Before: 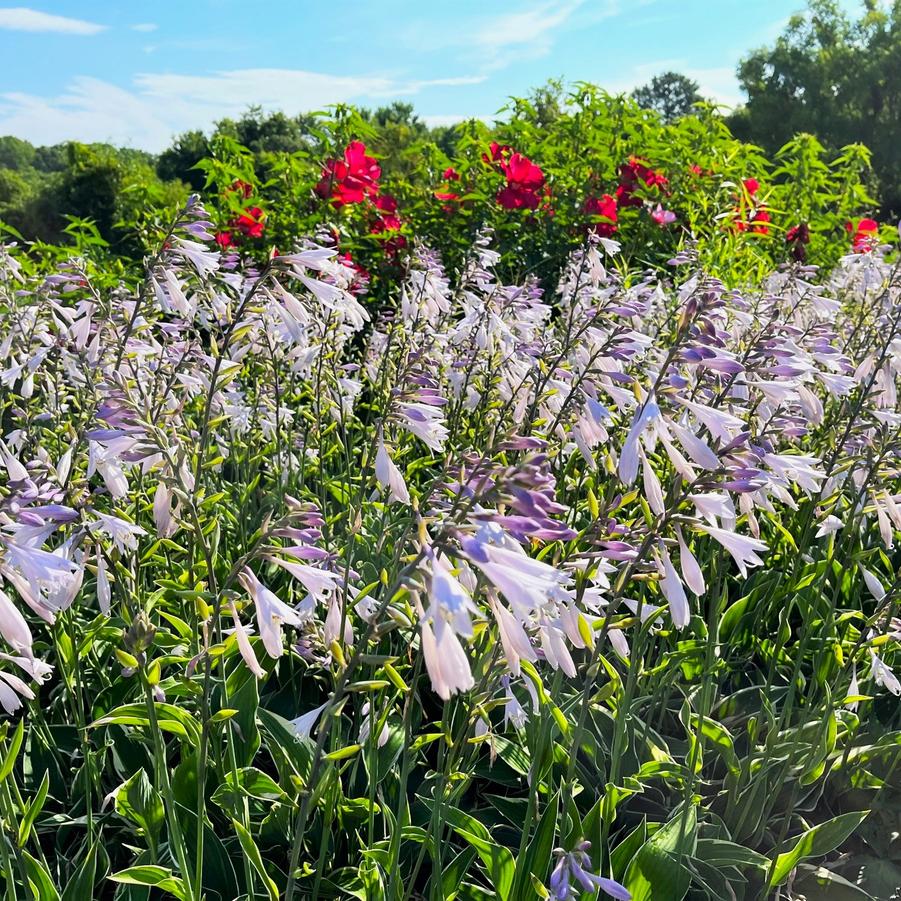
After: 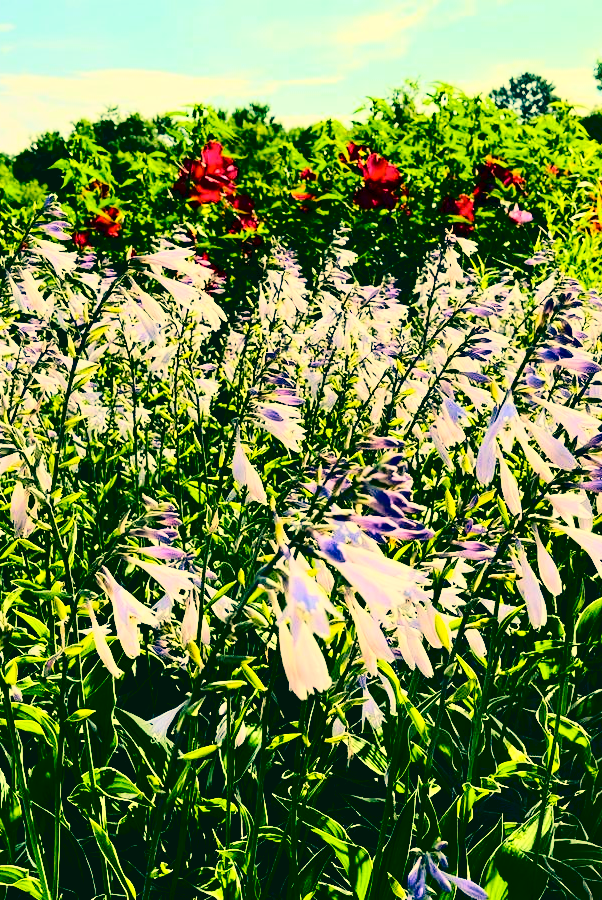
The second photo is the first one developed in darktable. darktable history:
contrast brightness saturation: contrast 0.505, saturation -0.101
tone curve: curves: ch0 [(0, 0) (0.126, 0.061) (0.362, 0.382) (0.498, 0.498) (0.706, 0.712) (1, 1)]; ch1 [(0, 0) (0.5, 0.505) (0.55, 0.578) (1, 1)]; ch2 [(0, 0) (0.44, 0.424) (0.489, 0.483) (0.537, 0.538) (1, 1)], color space Lab, independent channels, preserve colors none
crop and rotate: left 15.931%, right 17.19%
exposure: black level correction 0.01, exposure 0.015 EV, compensate highlight preservation false
haze removal: adaptive false
color correction: highlights a* 2.14, highlights b* 34.67, shadows a* -36.19, shadows b* -5.3
color balance rgb: perceptual saturation grading › global saturation 34.91%, perceptual saturation grading › highlights -29.928%, perceptual saturation grading › shadows 34.728%, perceptual brilliance grading › mid-tones 10.848%, perceptual brilliance grading › shadows 14.3%
